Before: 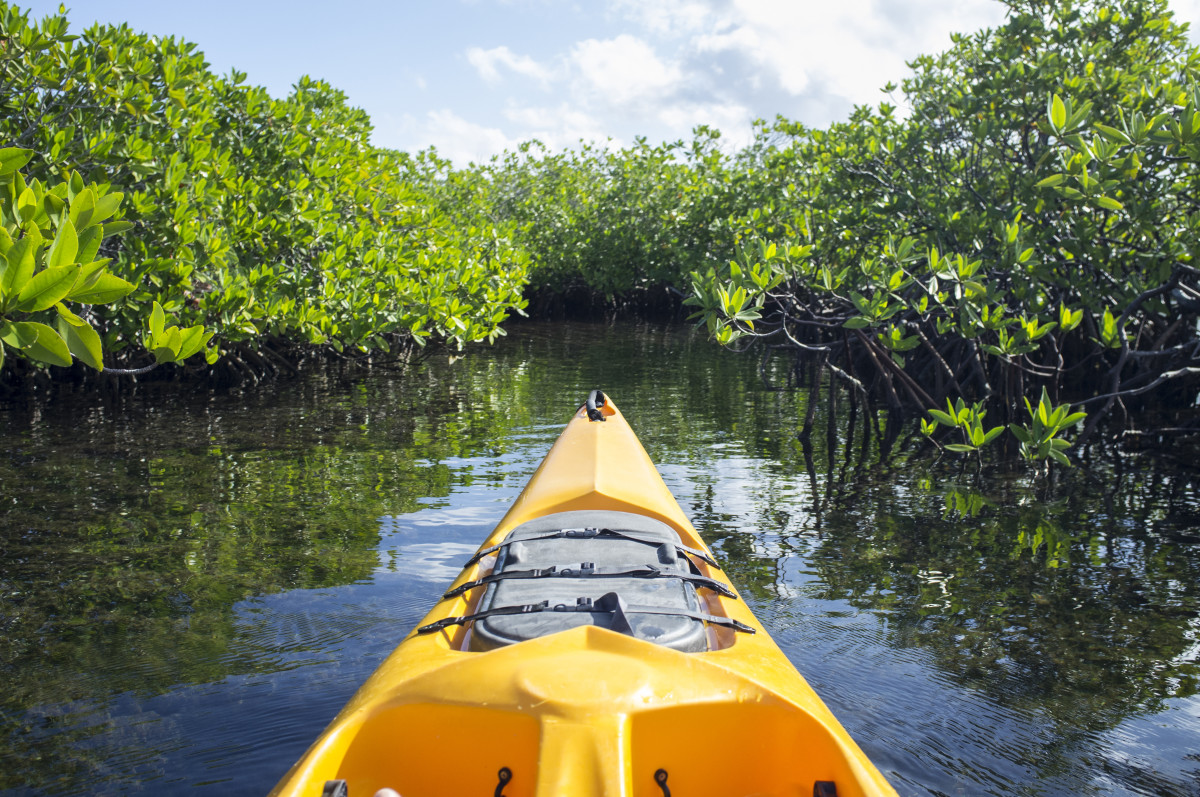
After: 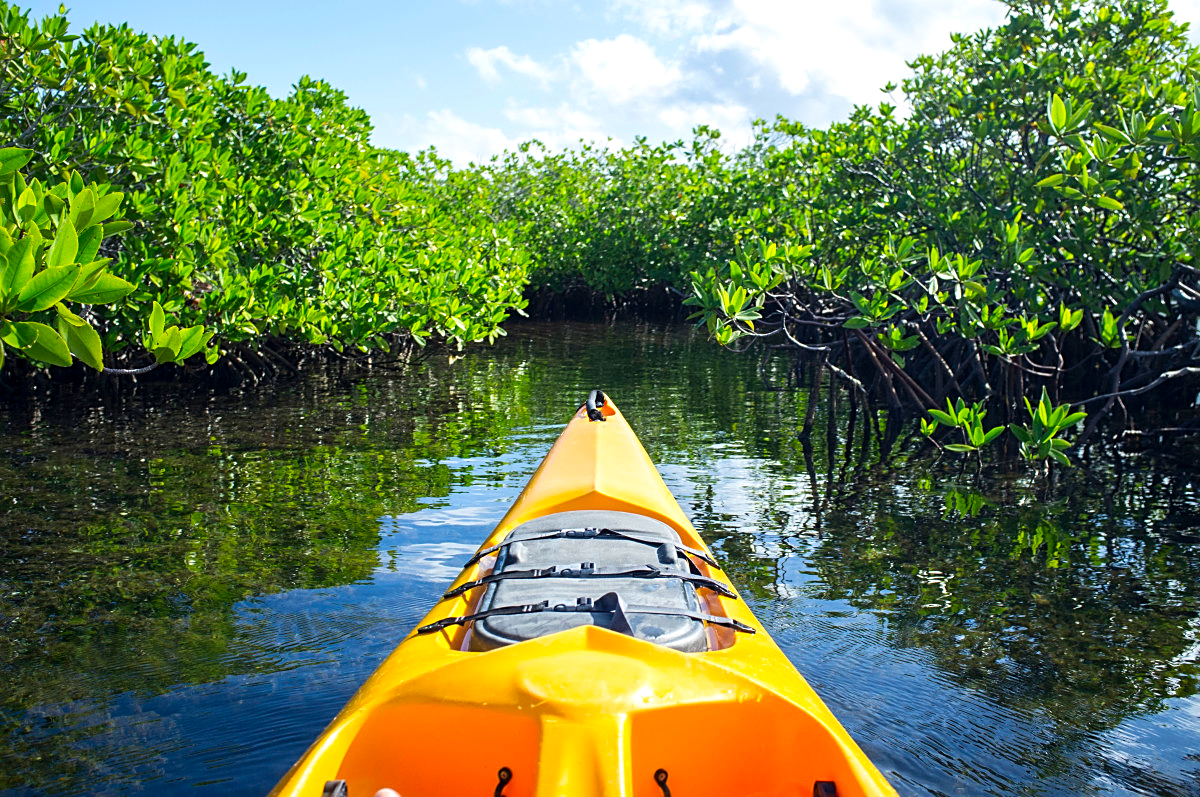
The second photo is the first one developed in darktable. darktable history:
color correction: saturation 1.34
color balance rgb: shadows lift › luminance -10%, highlights gain › luminance 10%, saturation formula JzAzBz (2021)
white balance: emerald 1
sharpen: on, module defaults
